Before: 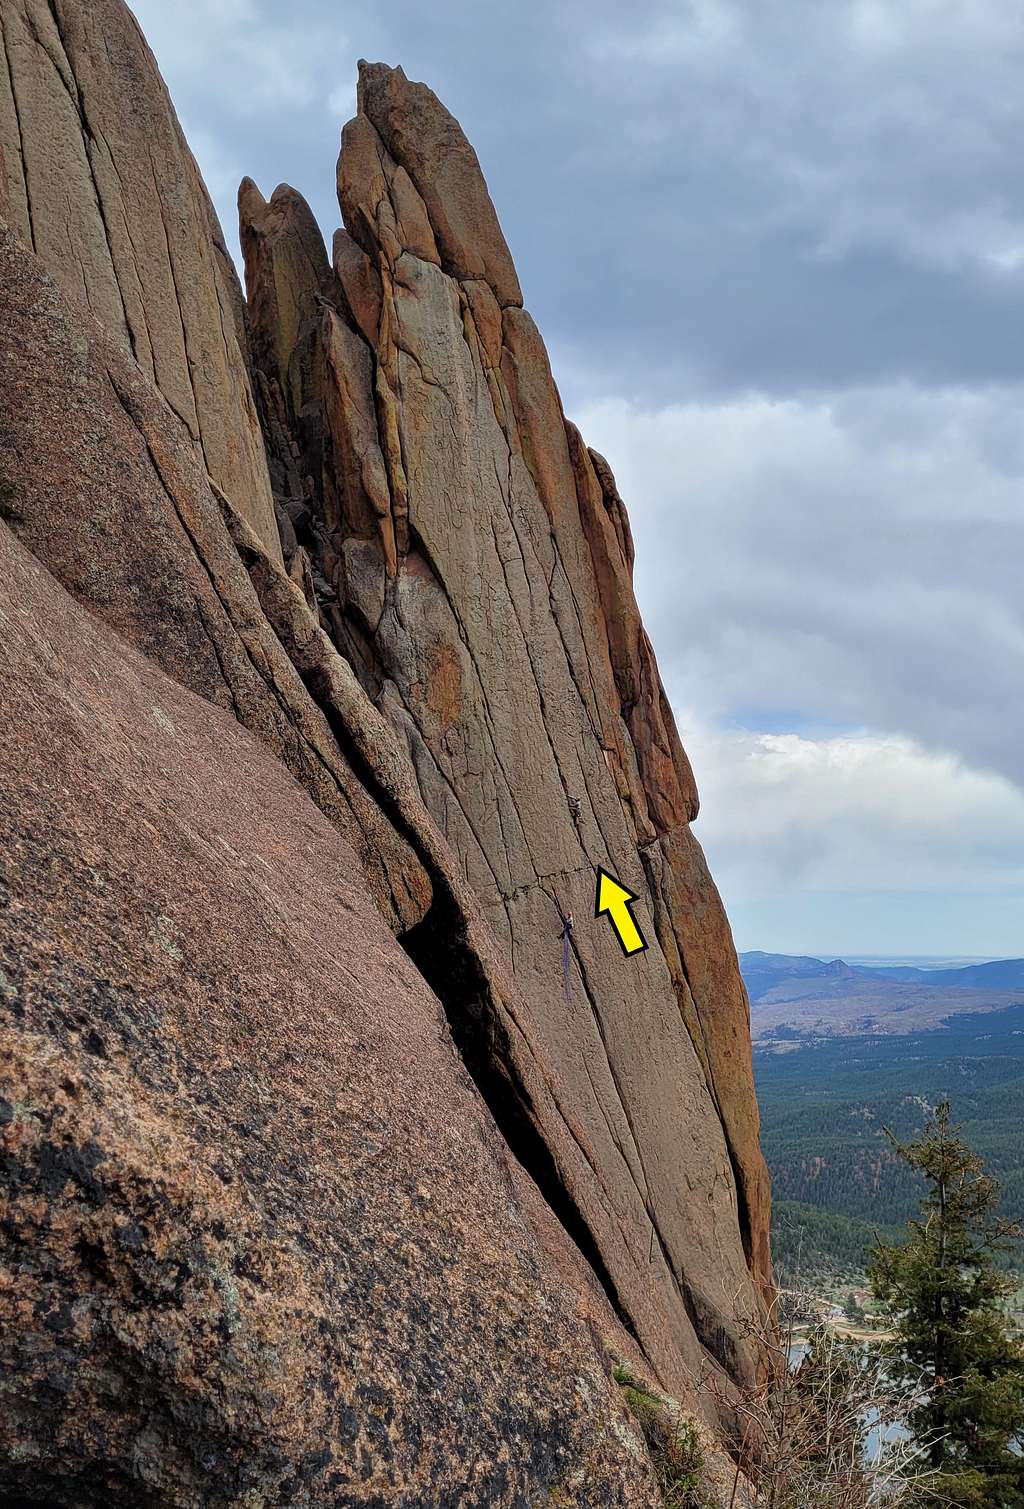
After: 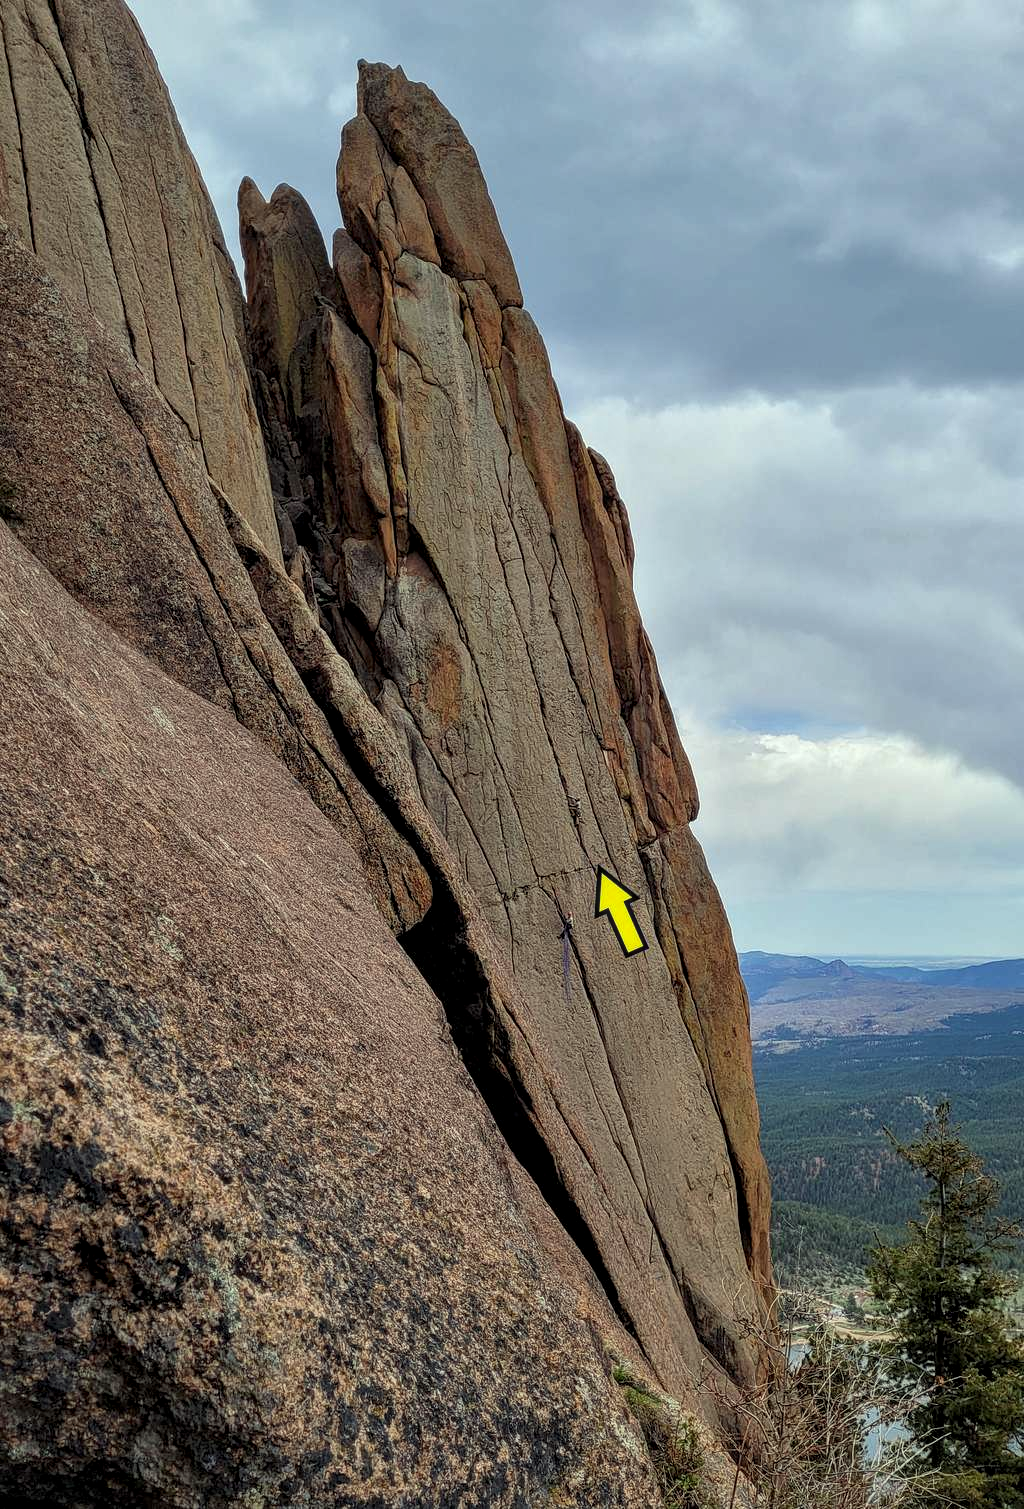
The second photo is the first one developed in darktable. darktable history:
color correction: highlights a* -4.51, highlights b* 5.05, saturation 0.953
local contrast: on, module defaults
